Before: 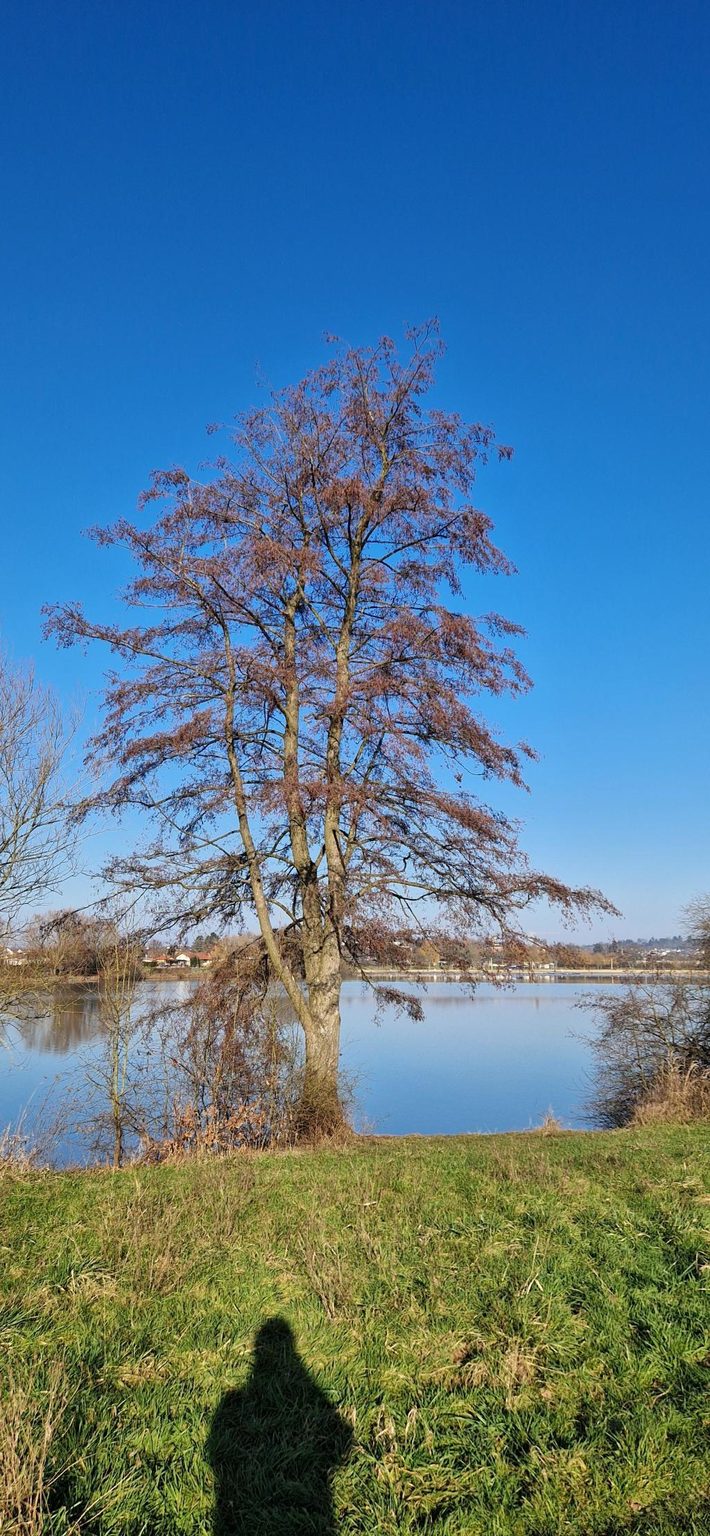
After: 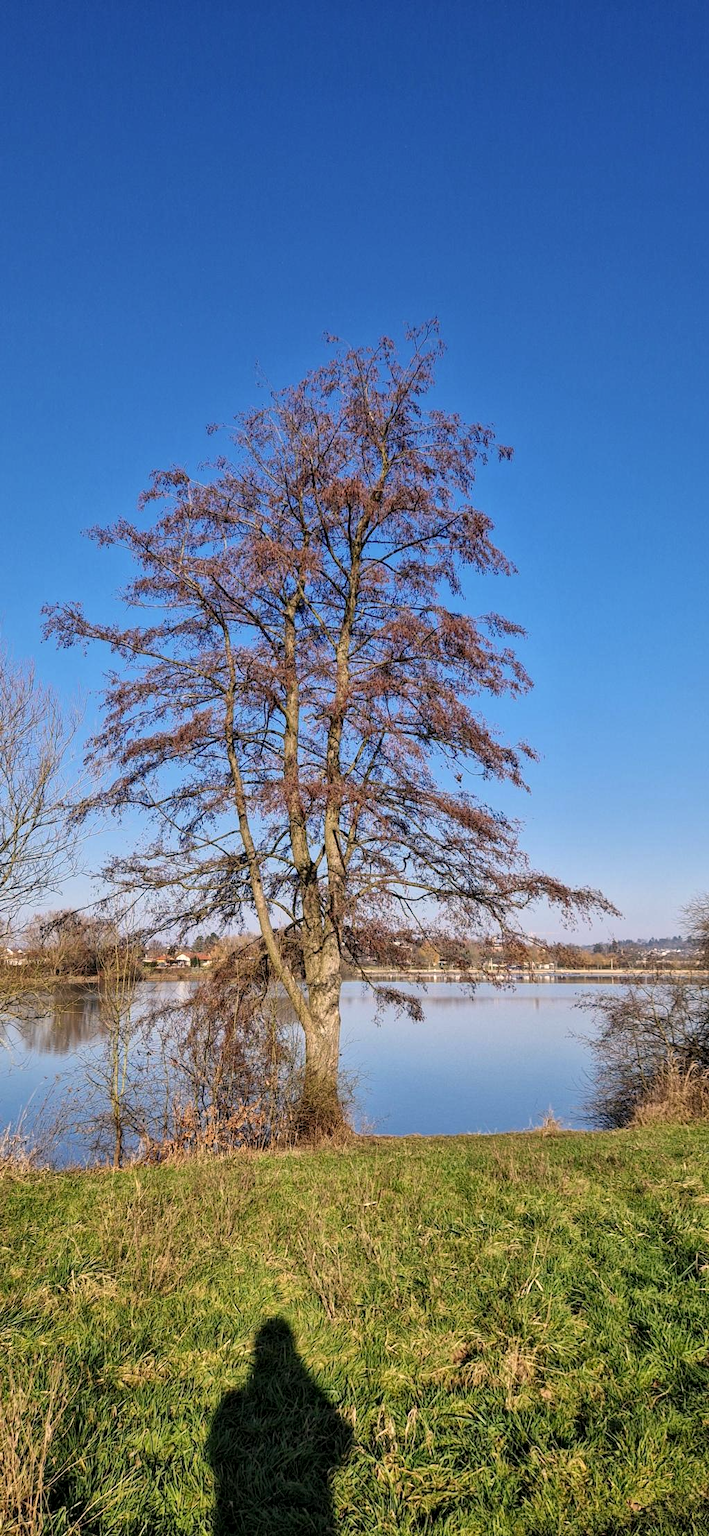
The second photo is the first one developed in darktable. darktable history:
local contrast: on, module defaults
color correction: highlights a* 5.81, highlights b* 4.84
white balance: emerald 1
